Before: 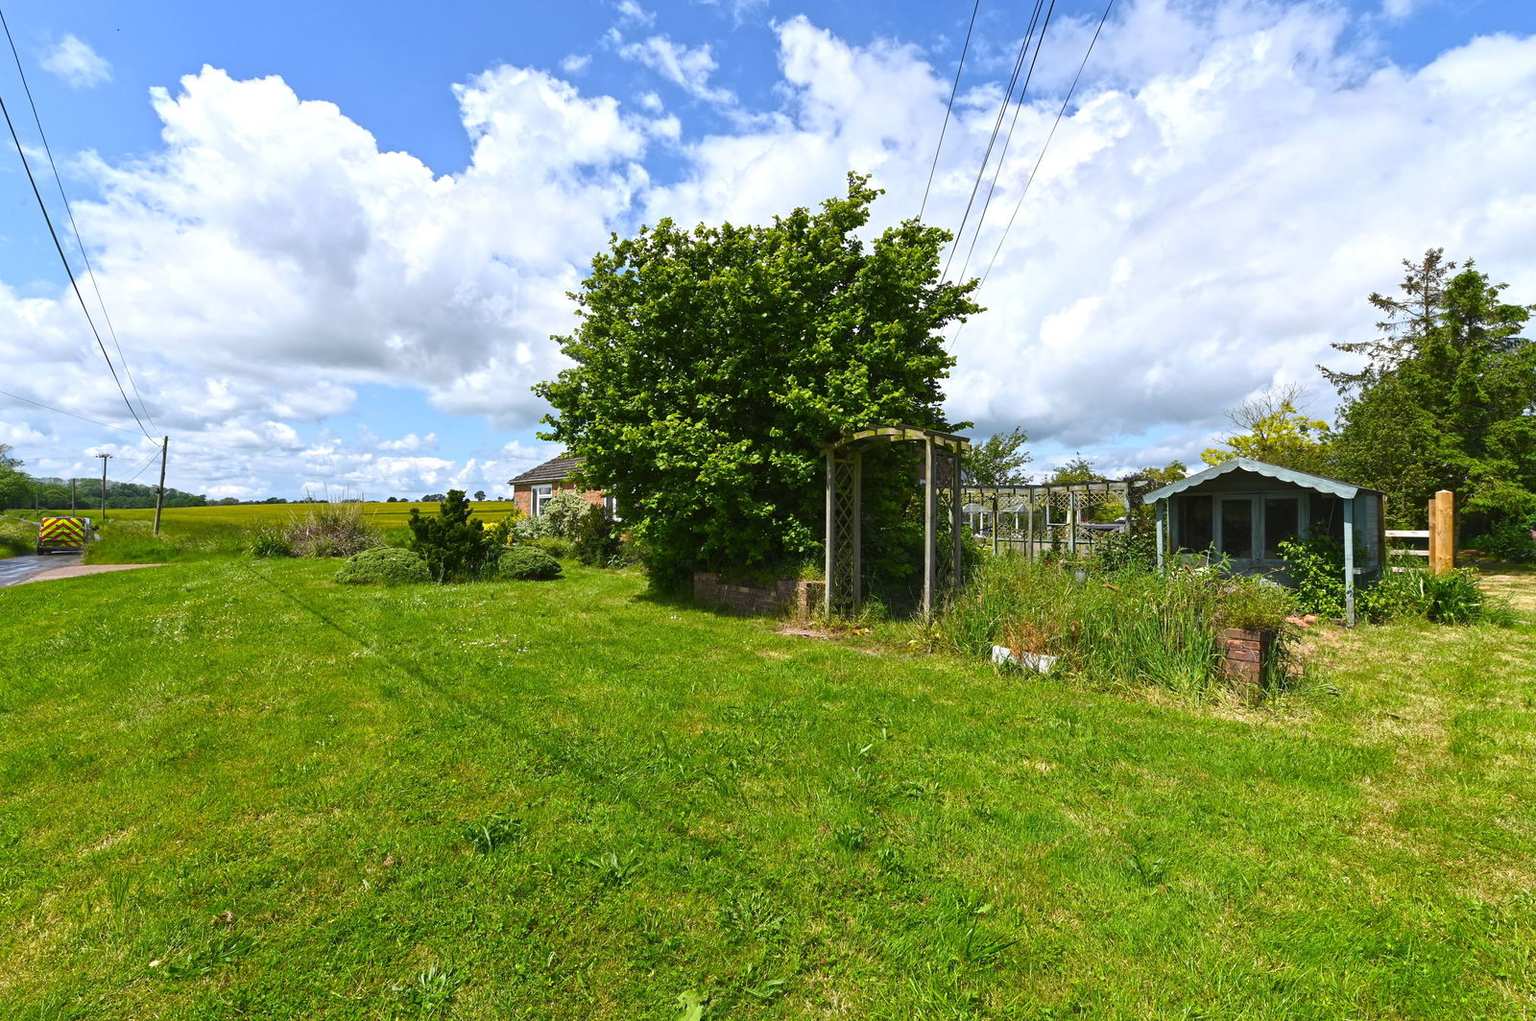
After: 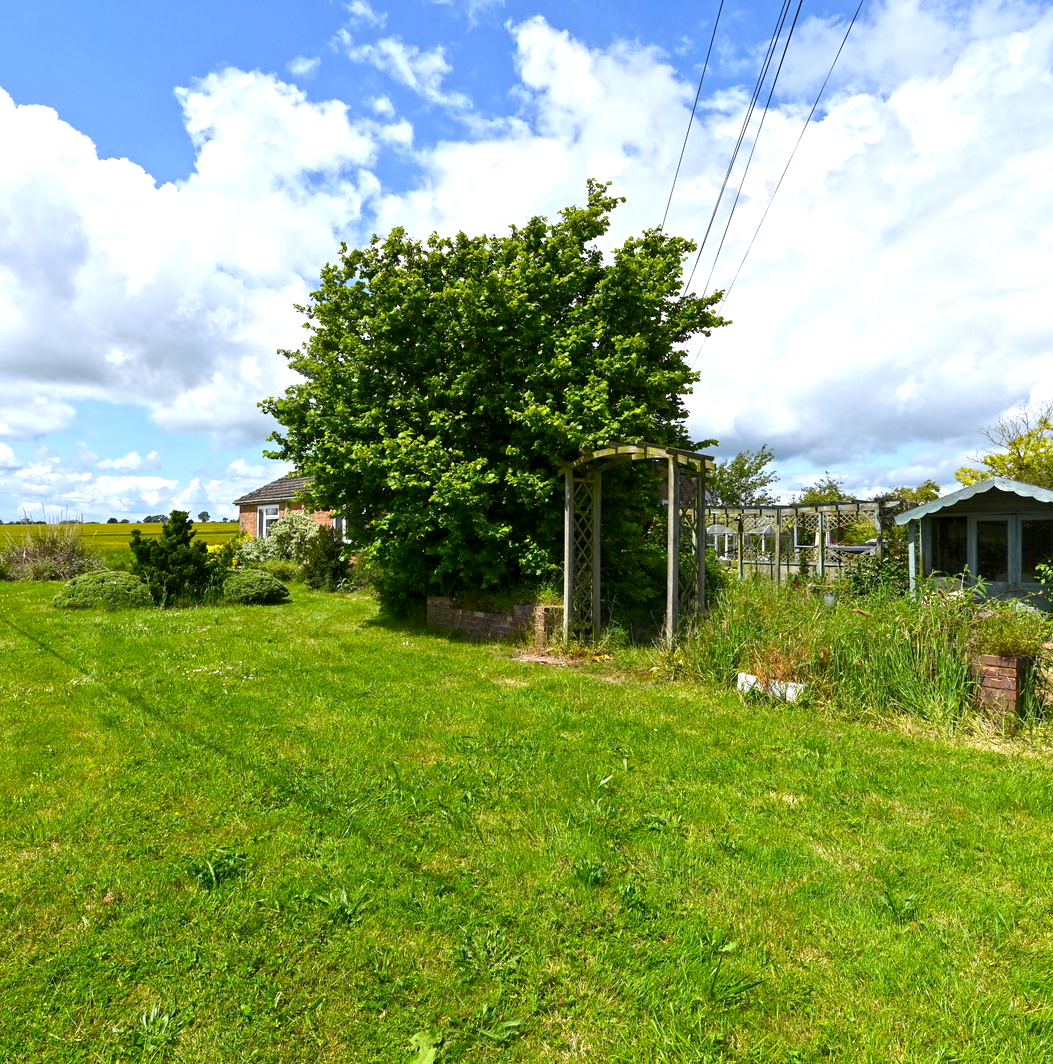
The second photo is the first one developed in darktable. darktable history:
crop and rotate: left 18.508%, right 15.656%
exposure: black level correction 0.005, exposure 0.272 EV, compensate highlight preservation false
